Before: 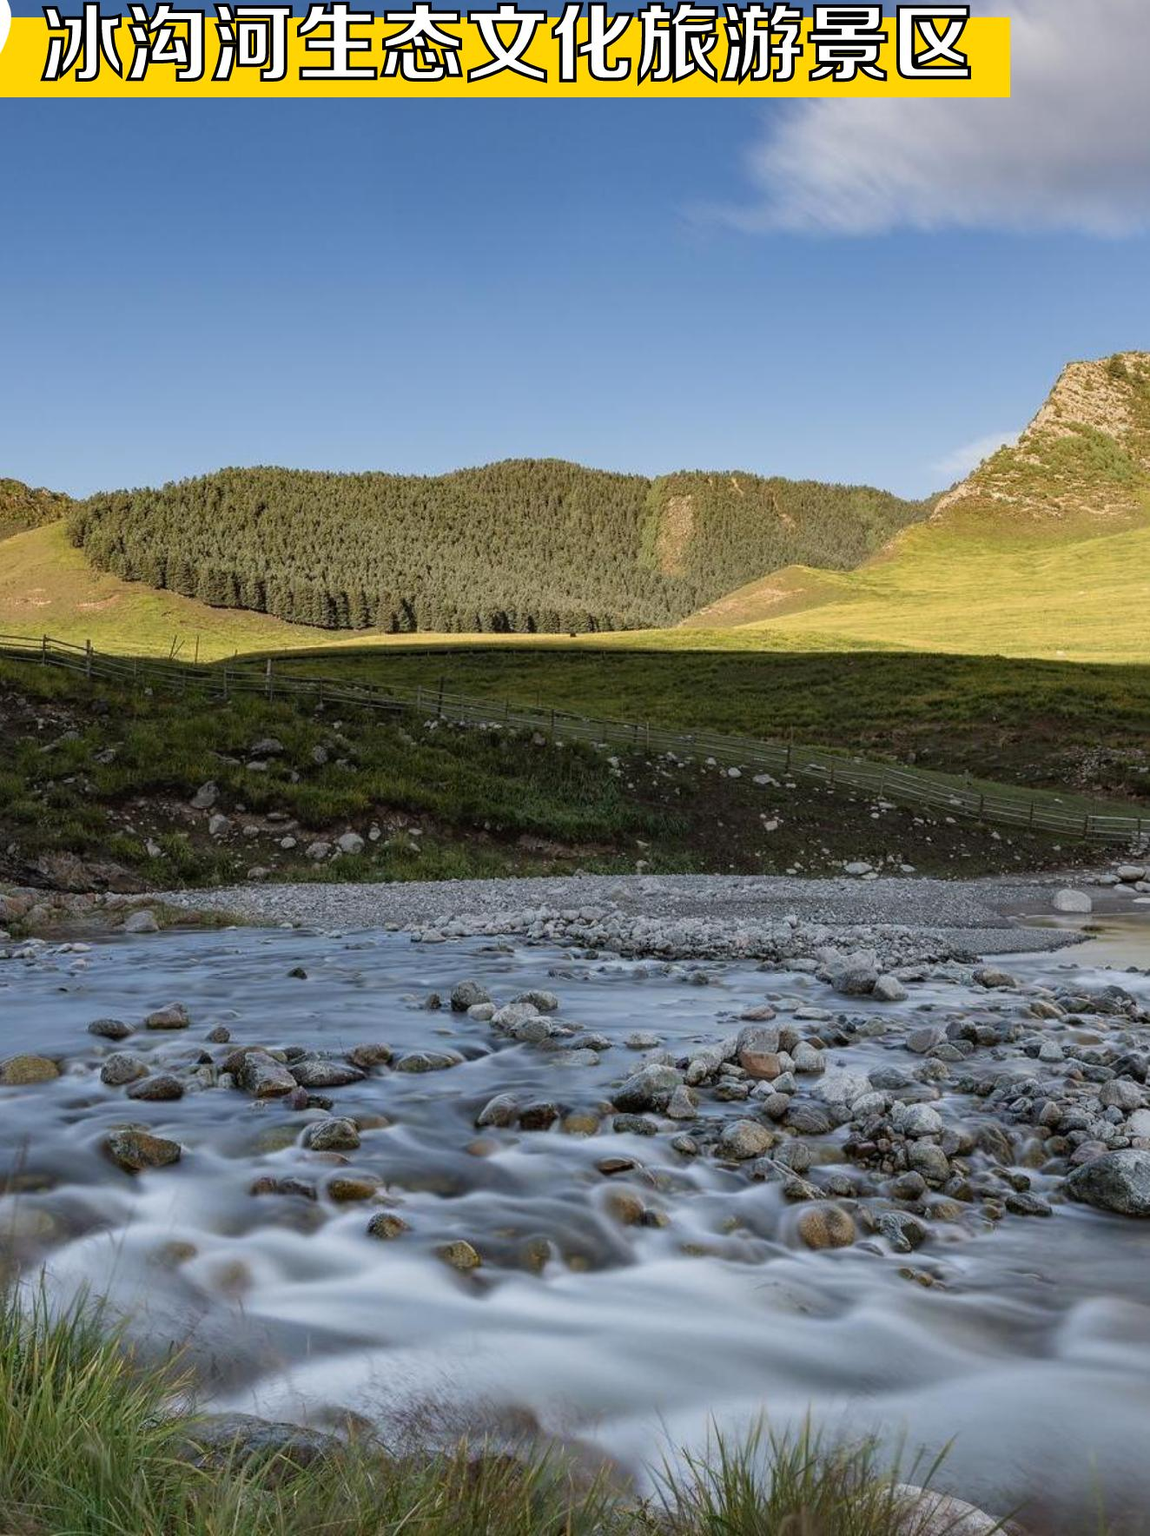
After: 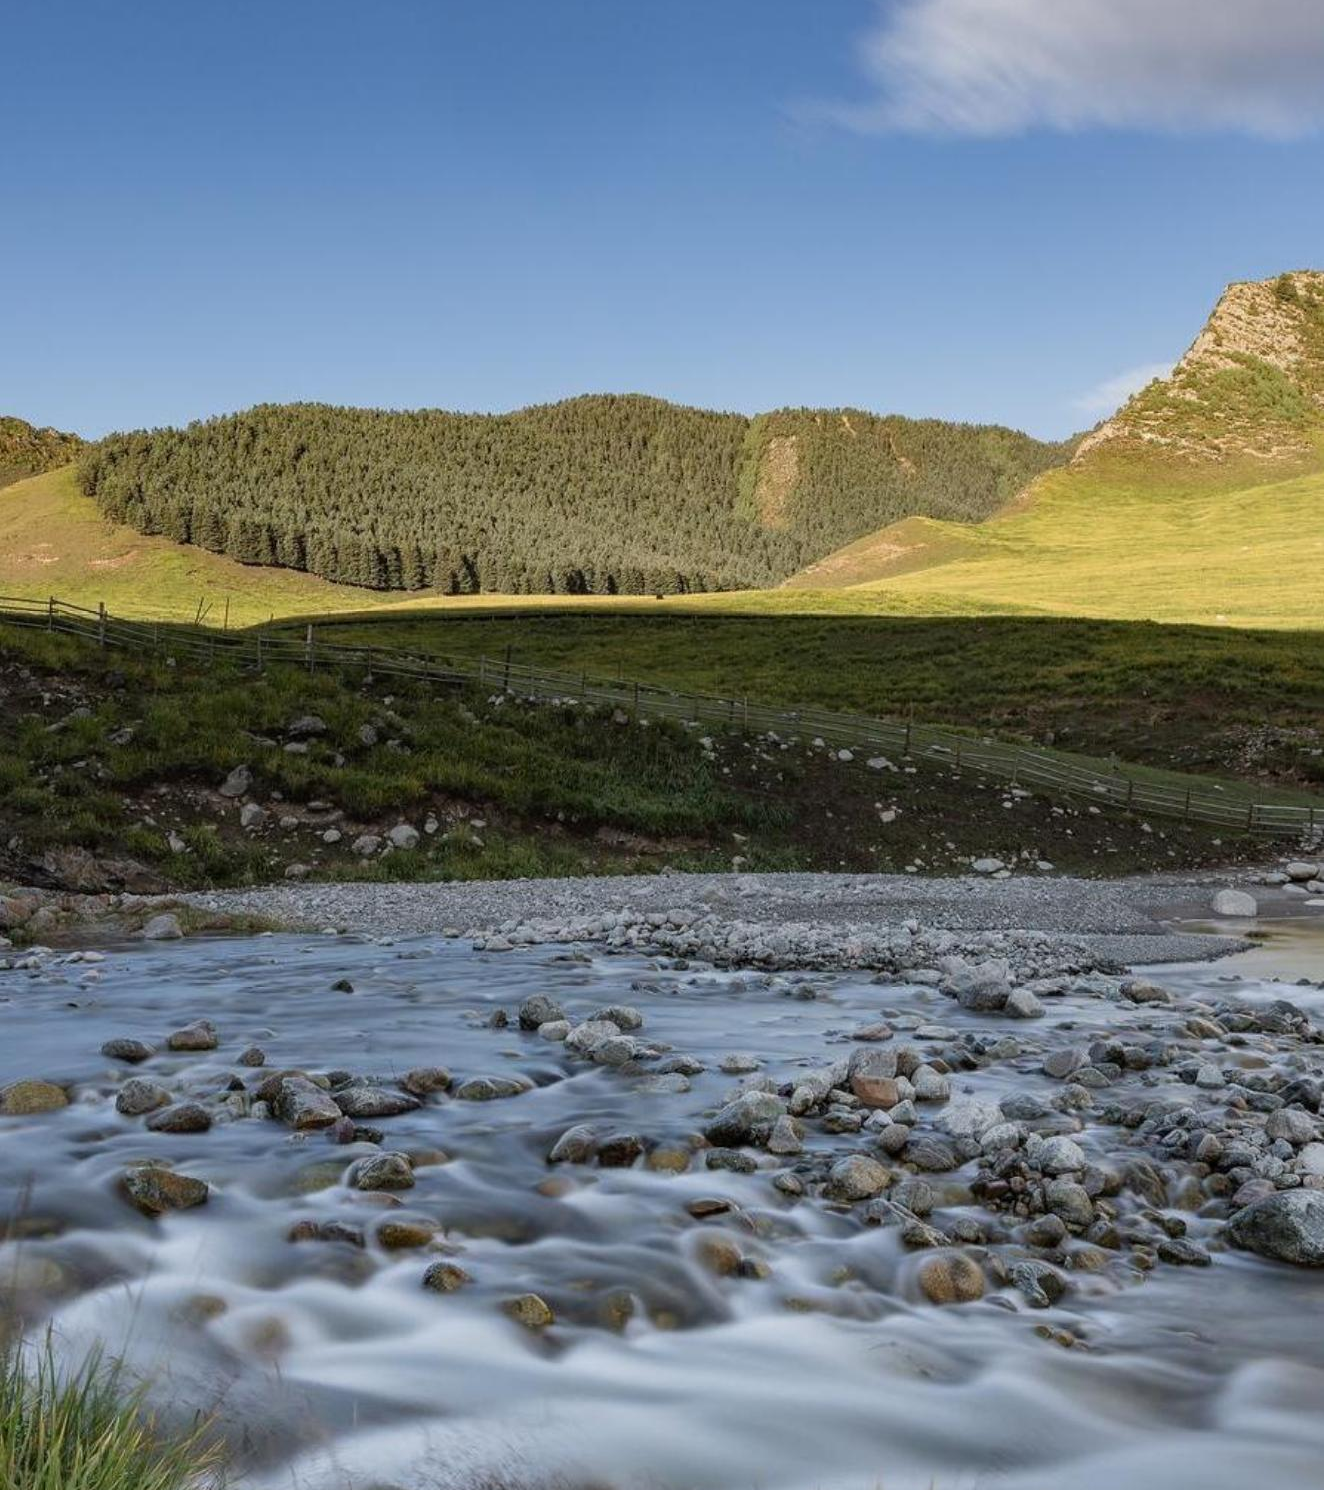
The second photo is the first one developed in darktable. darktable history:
crop: top 7.6%, bottom 8.073%
